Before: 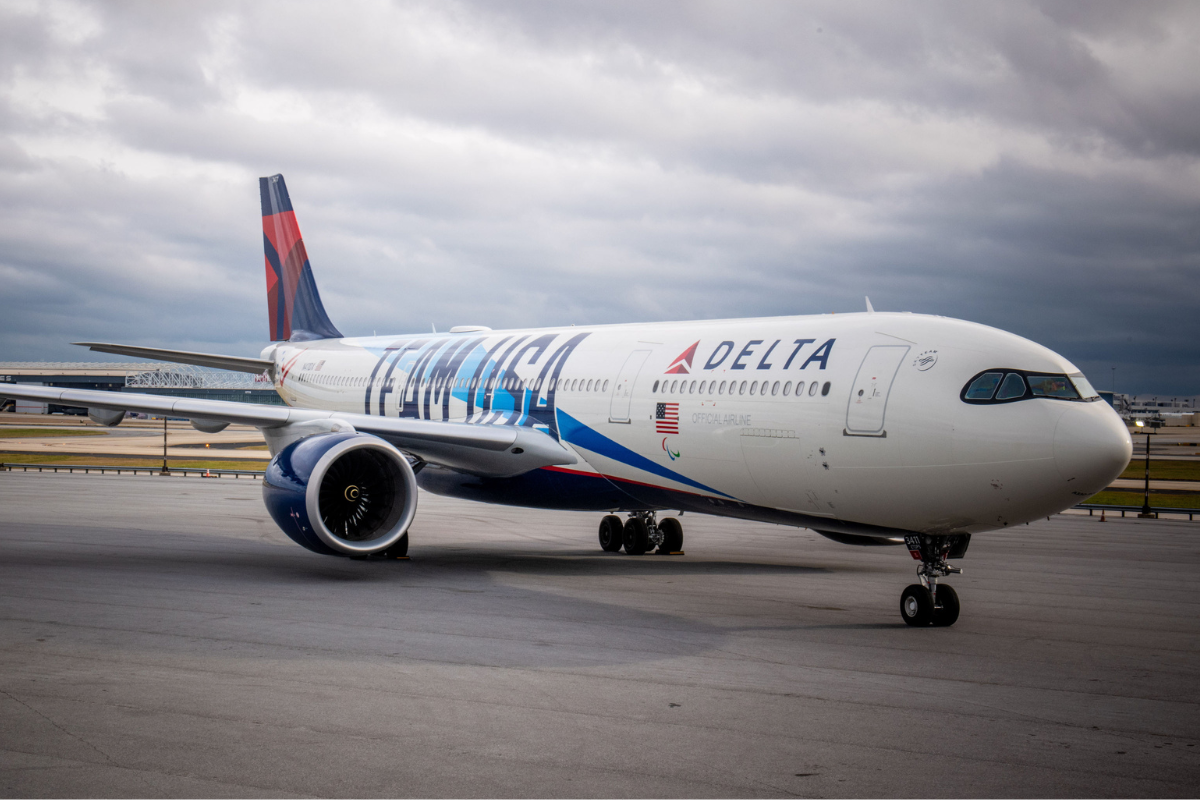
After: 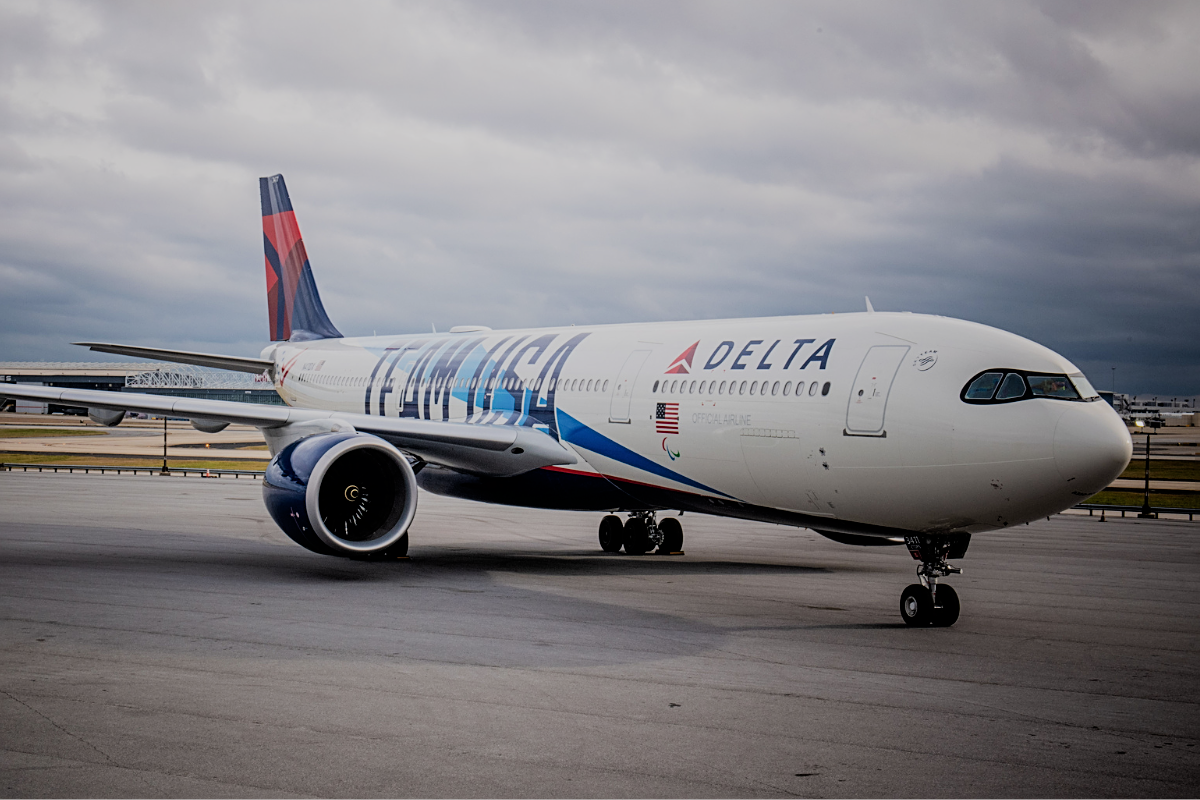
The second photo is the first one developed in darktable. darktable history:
sharpen: on, module defaults
filmic rgb: black relative exposure -7.17 EV, white relative exposure 5.36 EV, threshold 2.95 EV, hardness 3.02, enable highlight reconstruction true
